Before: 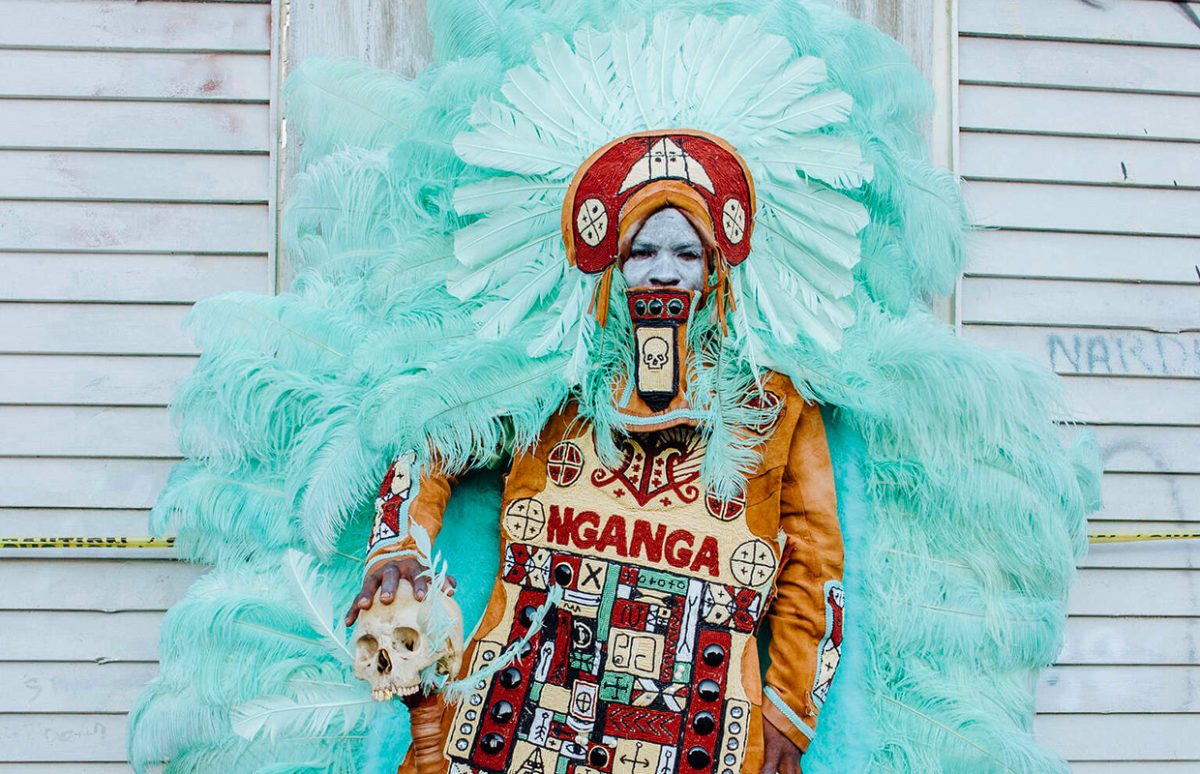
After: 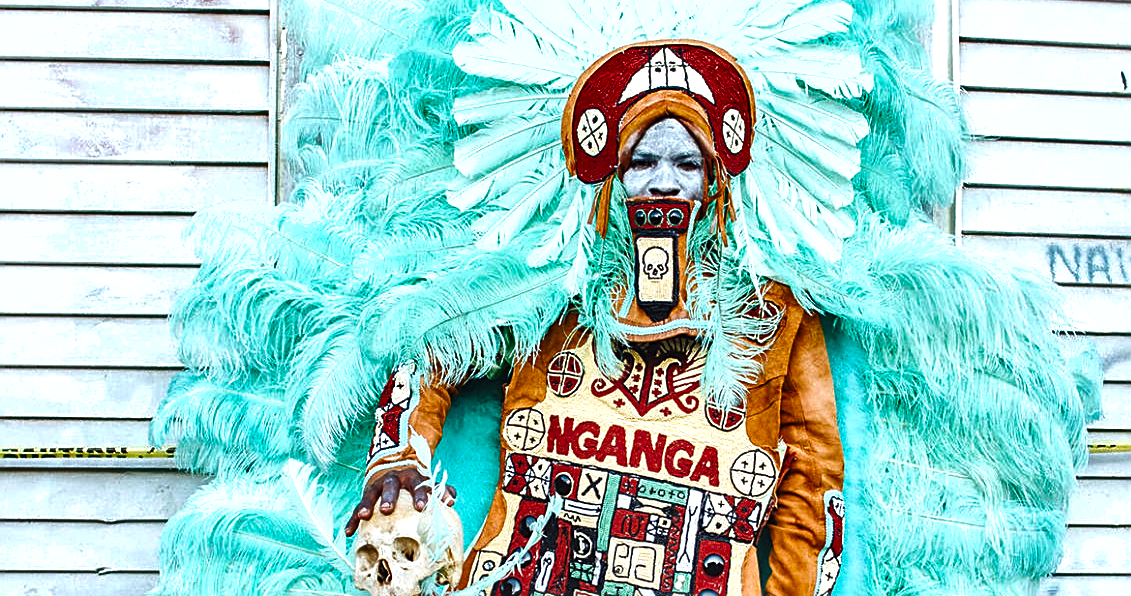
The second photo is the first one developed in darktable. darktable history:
exposure: black level correction -0.005, exposure 0.622 EV, compensate highlight preservation false
local contrast: mode bilateral grid, contrast 25, coarseness 60, detail 151%, midtone range 0.2
crop and rotate: angle 0.03°, top 11.643%, right 5.651%, bottom 11.189%
sharpen: on, module defaults
shadows and highlights: soften with gaussian
